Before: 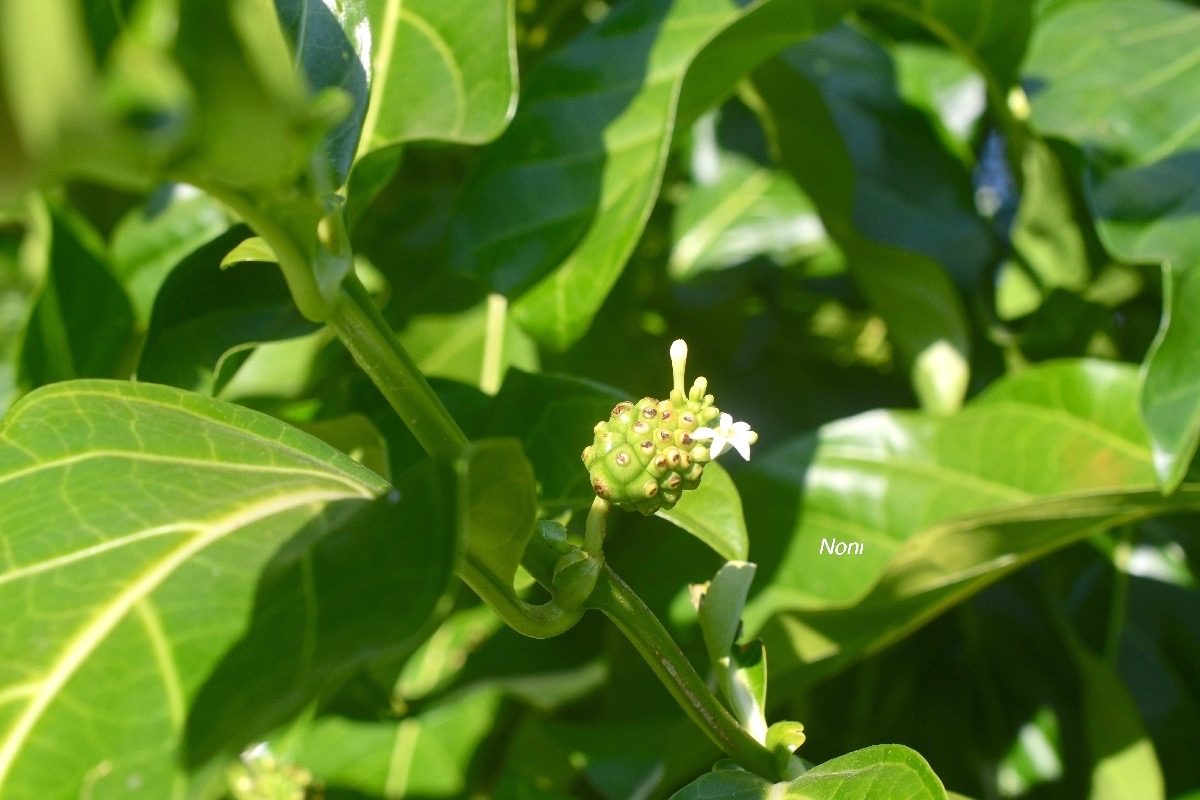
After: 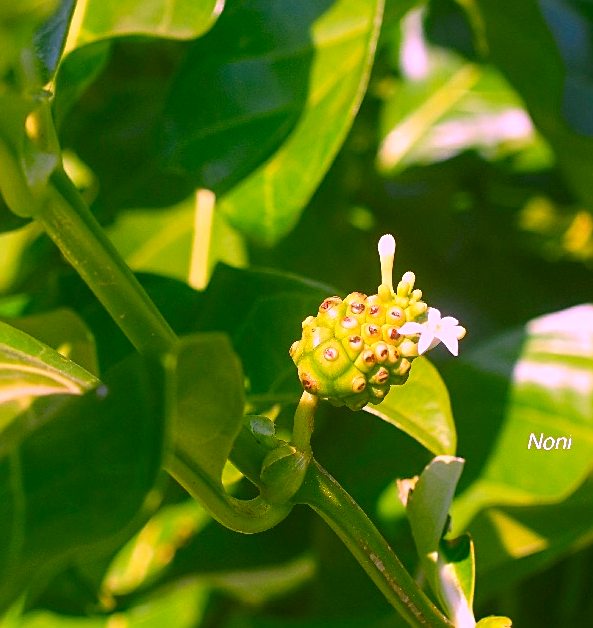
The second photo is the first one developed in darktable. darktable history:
sharpen: on, module defaults
white balance: red 1.05, blue 1.072
color correction: highlights a* 19.5, highlights b* -11.53, saturation 1.69
crop and rotate: angle 0.02°, left 24.353%, top 13.219%, right 26.156%, bottom 8.224%
